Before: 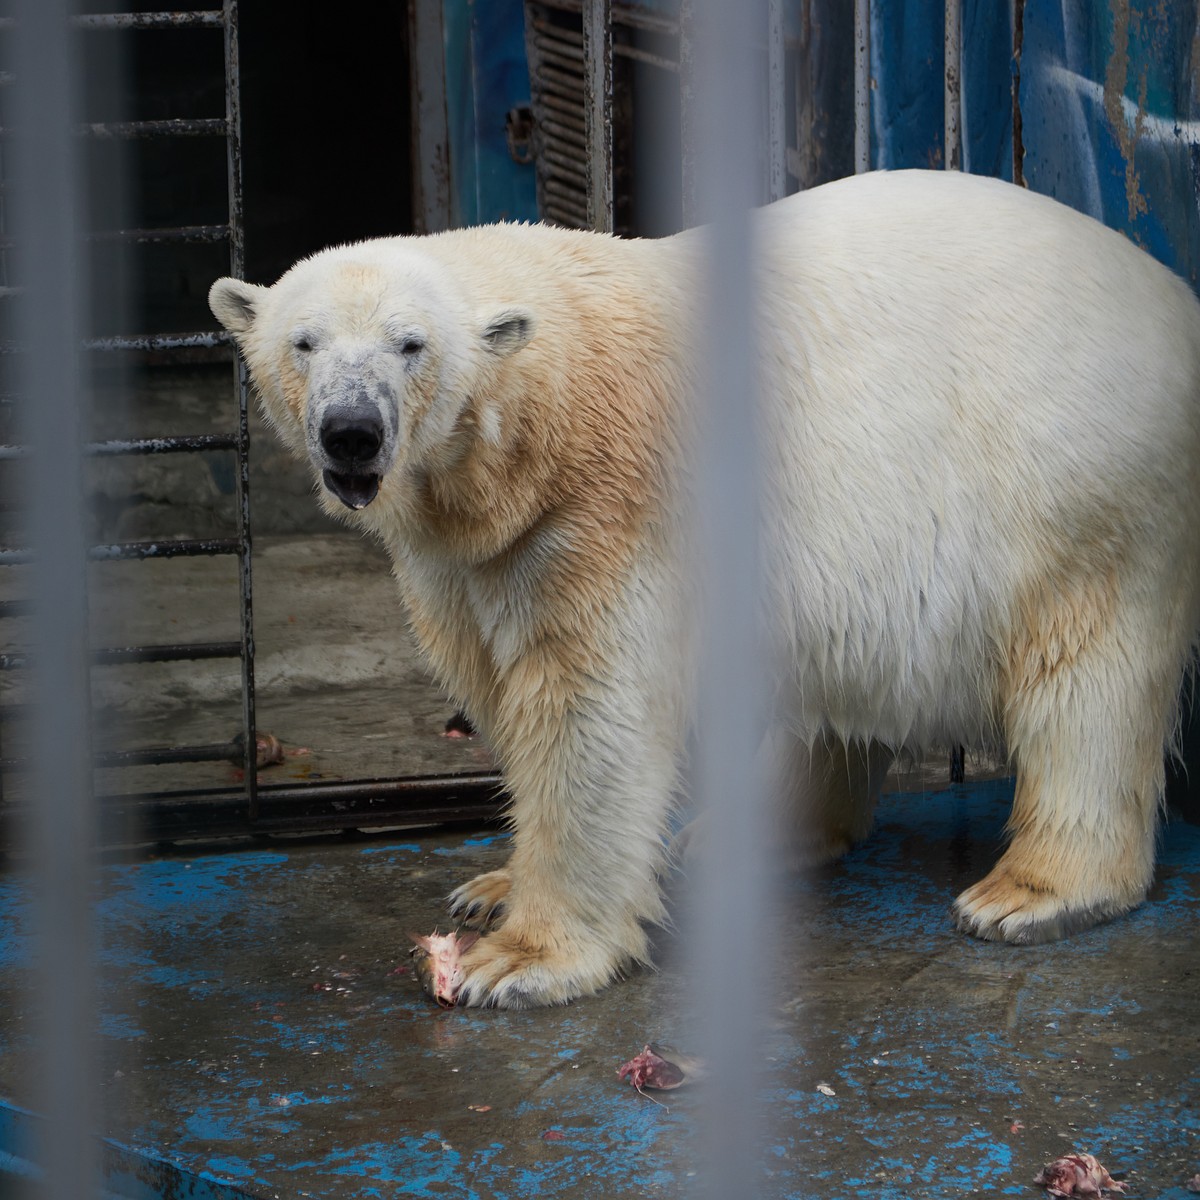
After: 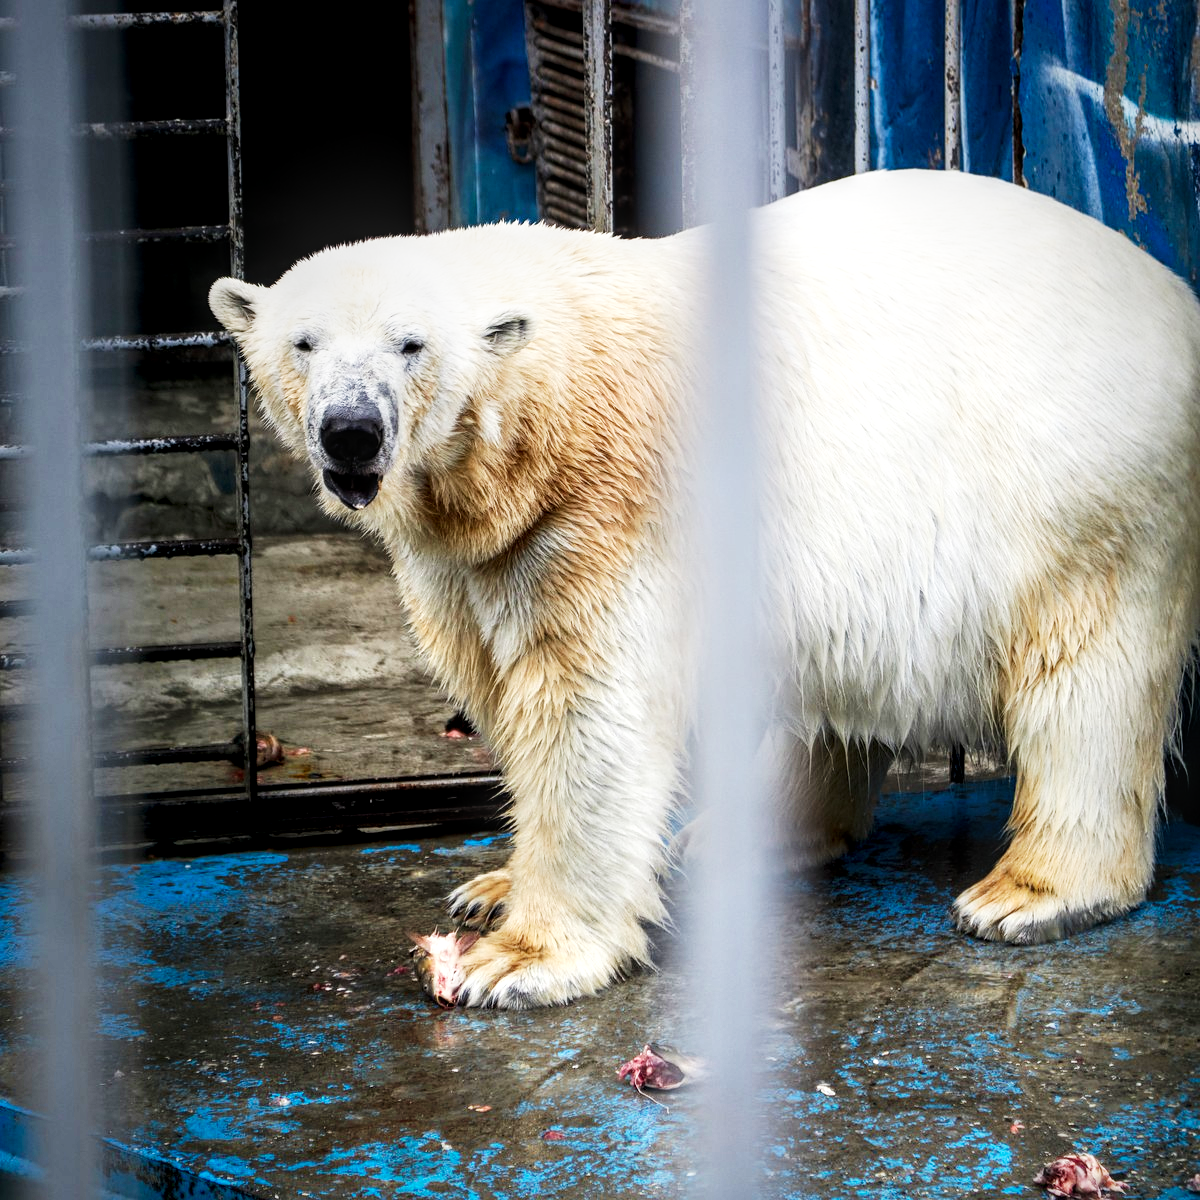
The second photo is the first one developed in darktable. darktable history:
base curve: curves: ch0 [(0, 0) (0.007, 0.004) (0.027, 0.03) (0.046, 0.07) (0.207, 0.54) (0.442, 0.872) (0.673, 0.972) (1, 1)], preserve colors none
exposure: exposure -0.151 EV, compensate highlight preservation false
local contrast: detail 142%
vignetting: brightness -0.233, saturation 0.141
shadows and highlights: radius 93.07, shadows -14.46, white point adjustment 0.23, highlights 31.48, compress 48.23%, highlights color adjustment 52.79%, soften with gaussian
